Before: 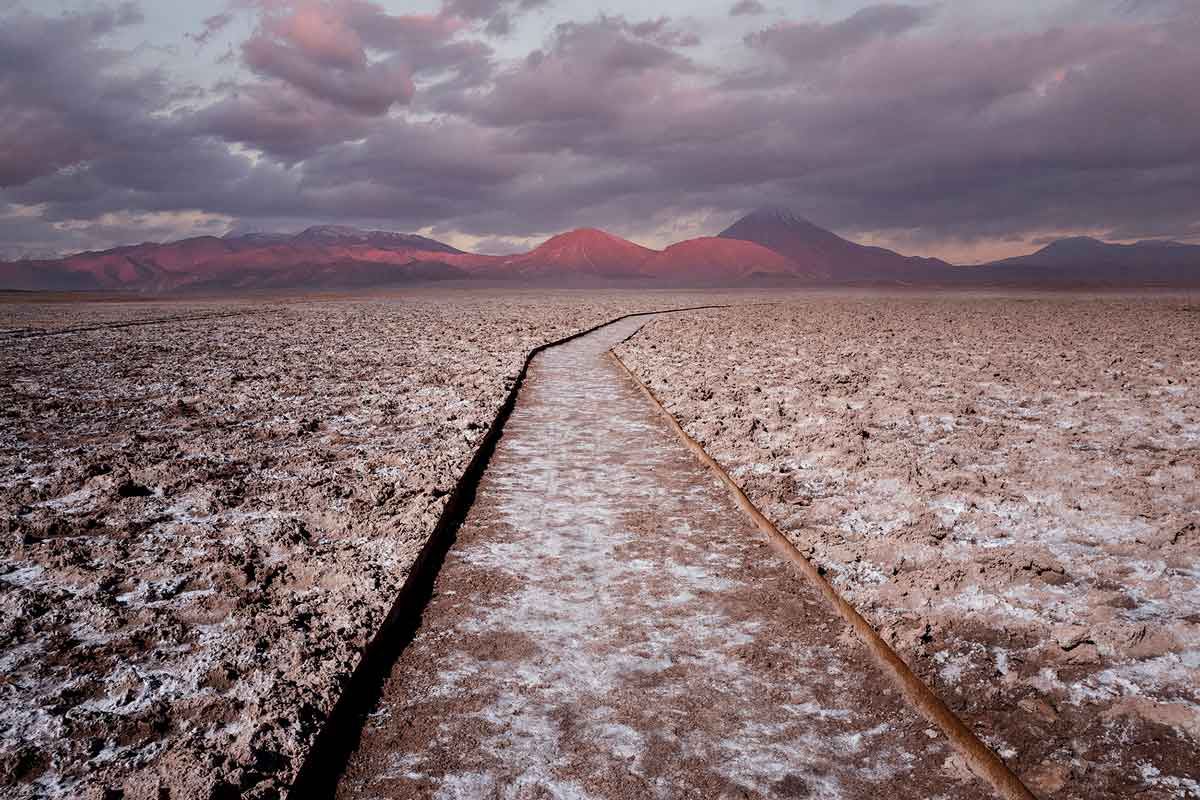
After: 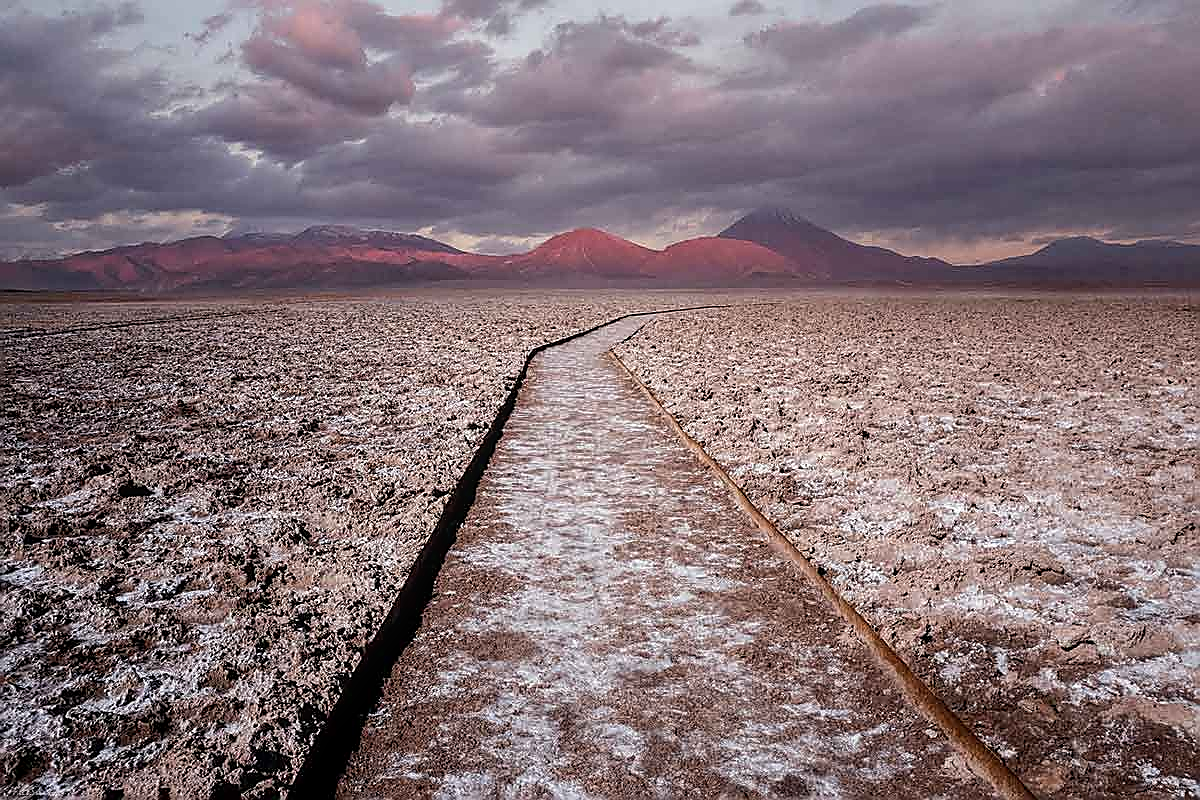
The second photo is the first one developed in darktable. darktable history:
sharpen: radius 1.4, amount 1.25, threshold 0.7
local contrast: on, module defaults
